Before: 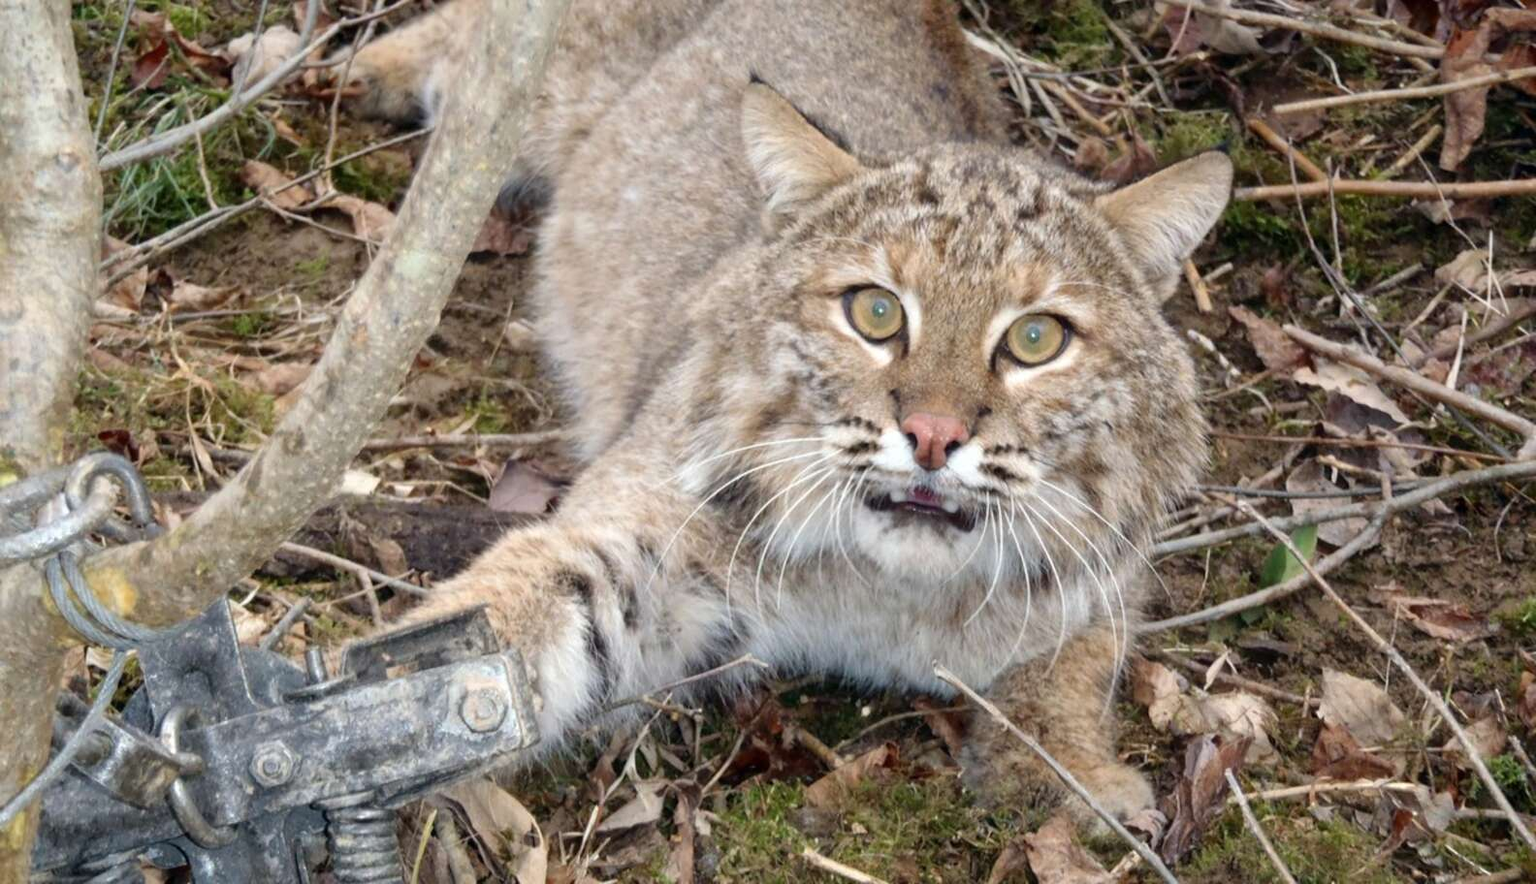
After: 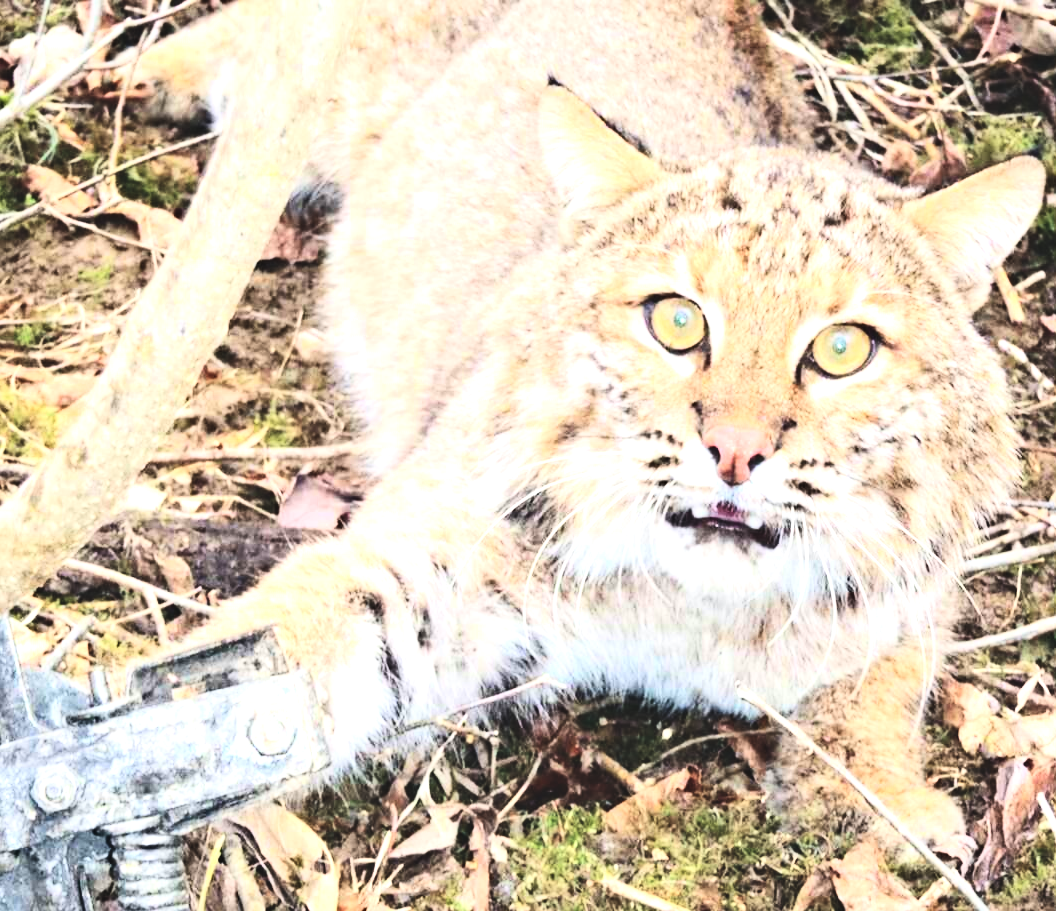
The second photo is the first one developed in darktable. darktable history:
haze removal: strength 0.288, distance 0.25, compatibility mode true, adaptive false
exposure: black level correction -0.023, exposure 1.395 EV, compensate highlight preservation false
contrast brightness saturation: contrast 0.37, brightness 0.102
tone curve: curves: ch0 [(0, 0) (0.153, 0.056) (1, 1)], preserve colors none
crop and rotate: left 14.381%, right 18.928%
